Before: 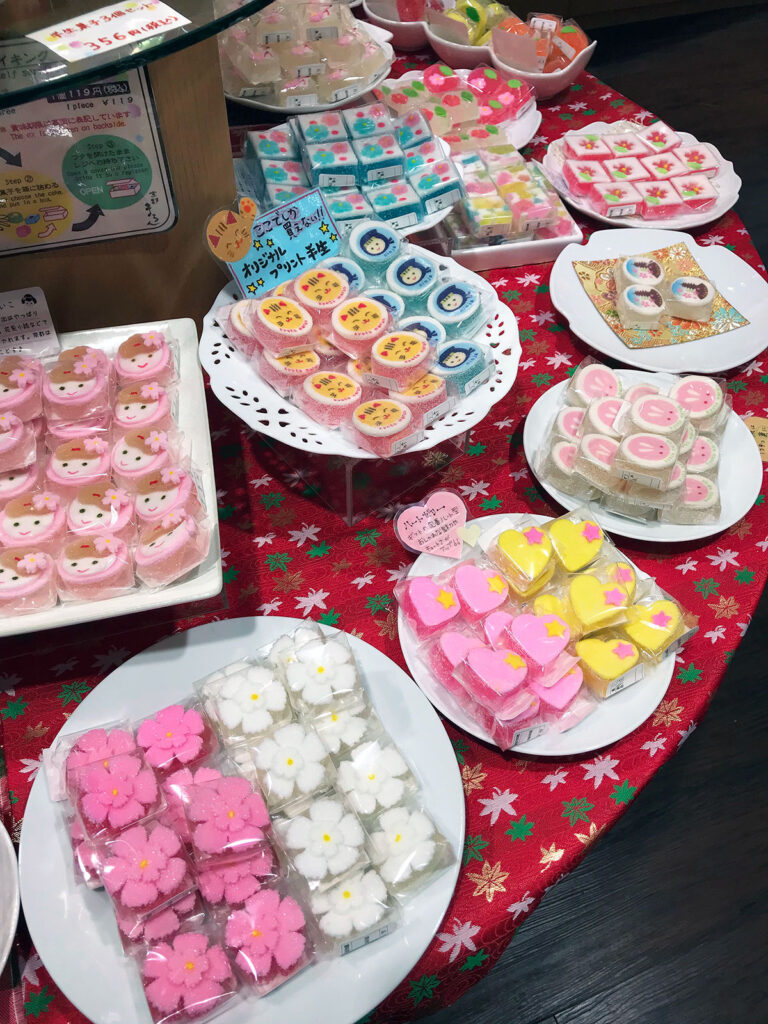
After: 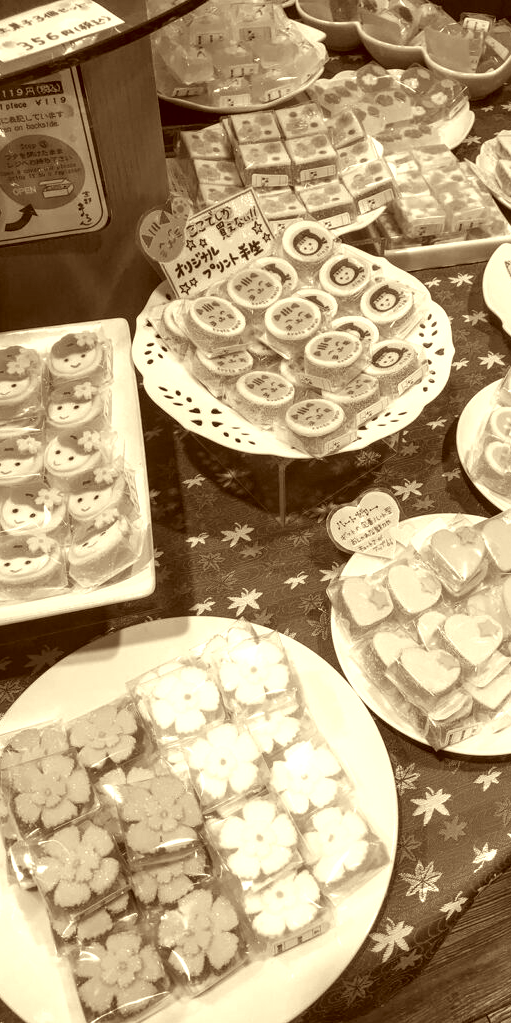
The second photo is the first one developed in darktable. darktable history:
exposure: exposure 0.566 EV, compensate highlight preservation false
graduated density: density 0.38 EV, hardness 21%, rotation -6.11°, saturation 32%
white balance: red 0.982, blue 1.018
crop and rotate: left 8.786%, right 24.548%
color calibration: output gray [0.25, 0.35, 0.4, 0], x 0.383, y 0.372, temperature 3905.17 K
local contrast: on, module defaults
color correction: highlights a* 1.12, highlights b* 24.26, shadows a* 15.58, shadows b* 24.26
